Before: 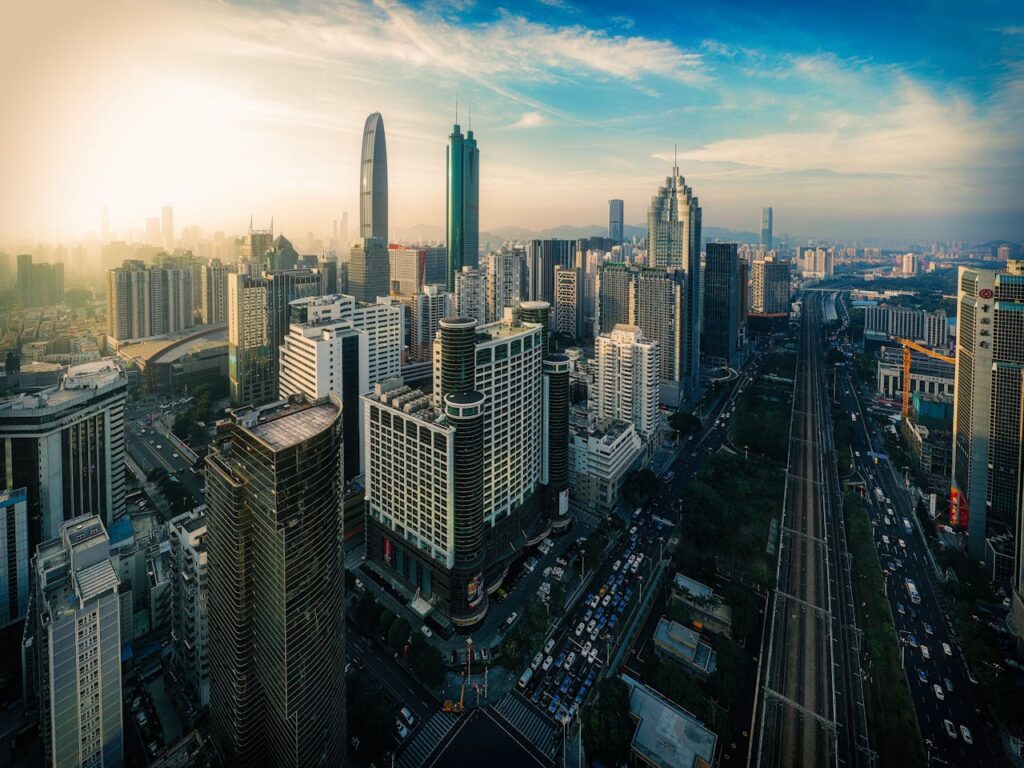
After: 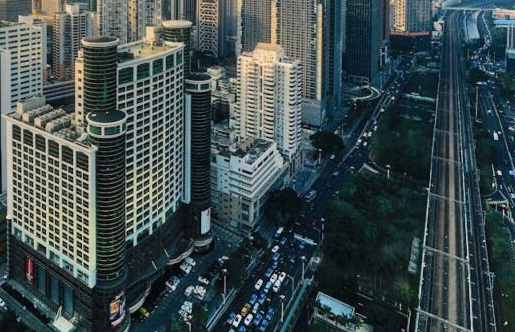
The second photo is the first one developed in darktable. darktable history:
crop: left 35.03%, top 36.625%, right 14.663%, bottom 20.057%
shadows and highlights: shadows 60, highlights -60.23, soften with gaussian
